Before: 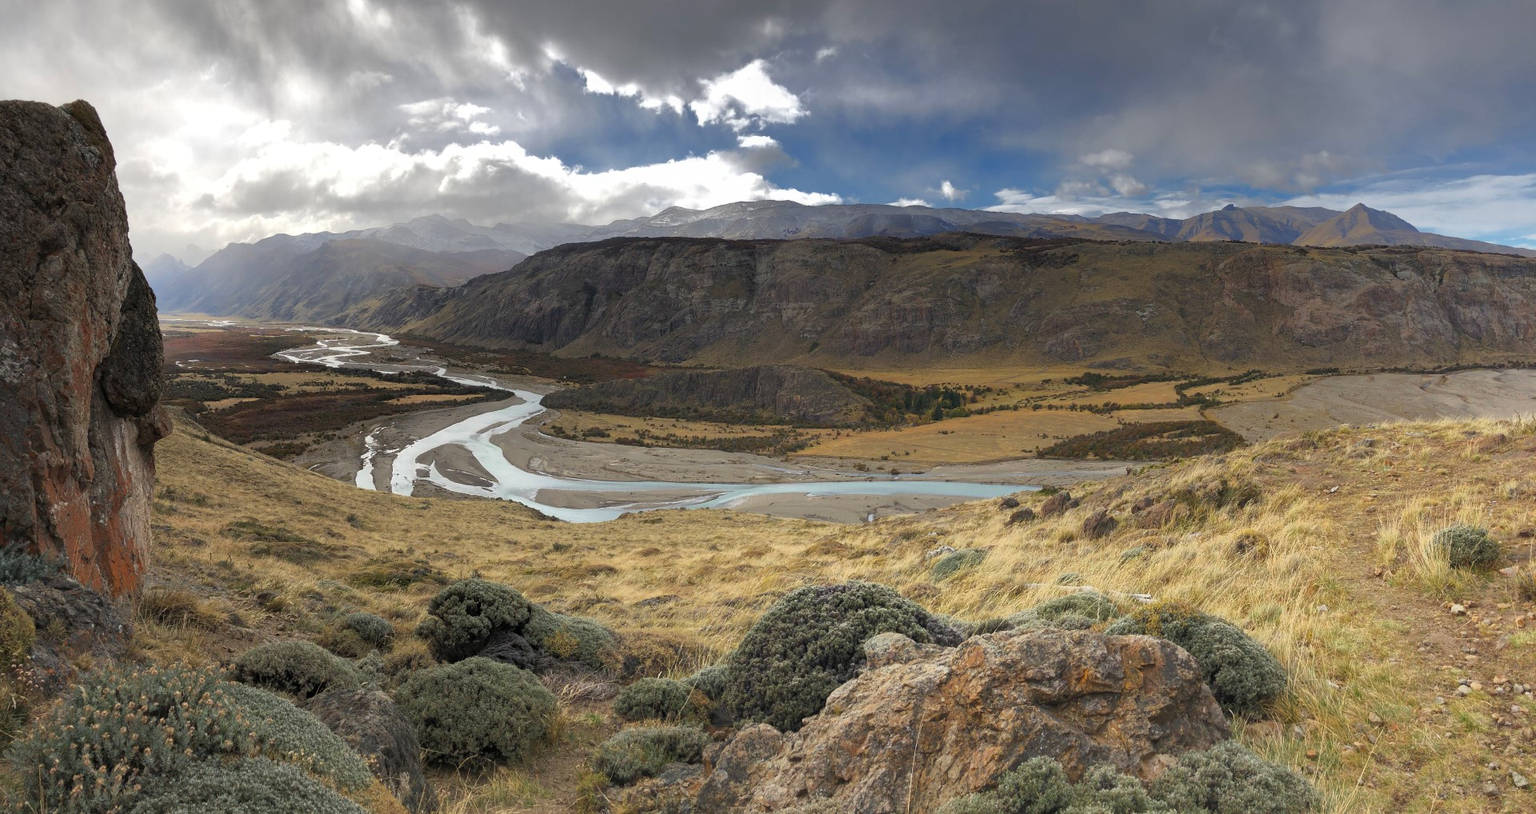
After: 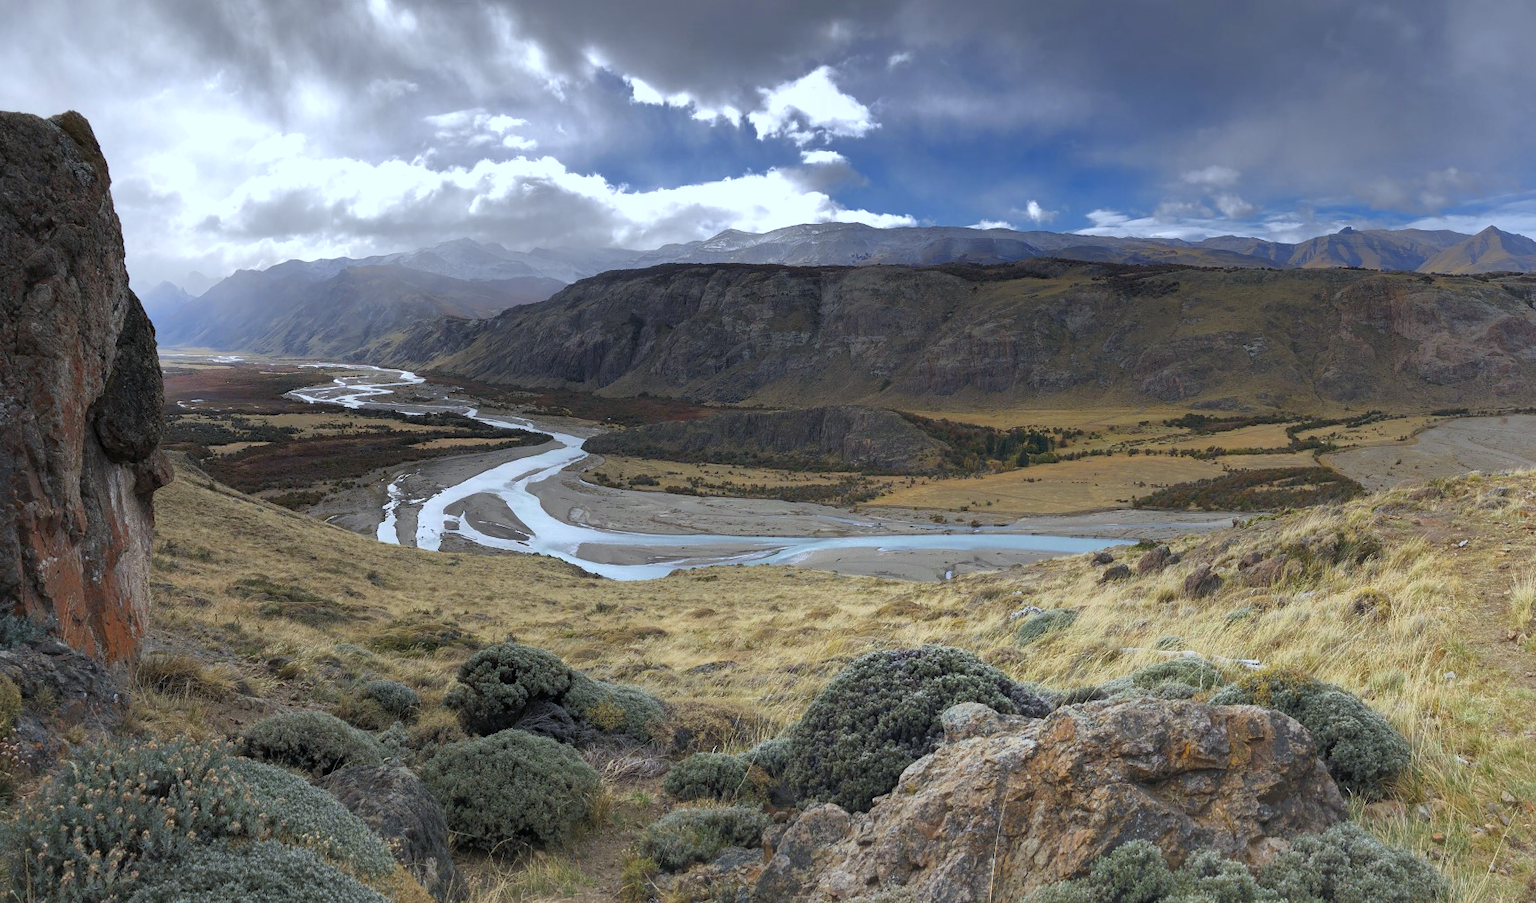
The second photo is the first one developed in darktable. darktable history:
crop and rotate: left 1.088%, right 8.807%
white balance: red 0.926, green 1.003, blue 1.133
vignetting: fall-off start 116.67%, fall-off radius 59.26%, brightness -0.31, saturation -0.056
